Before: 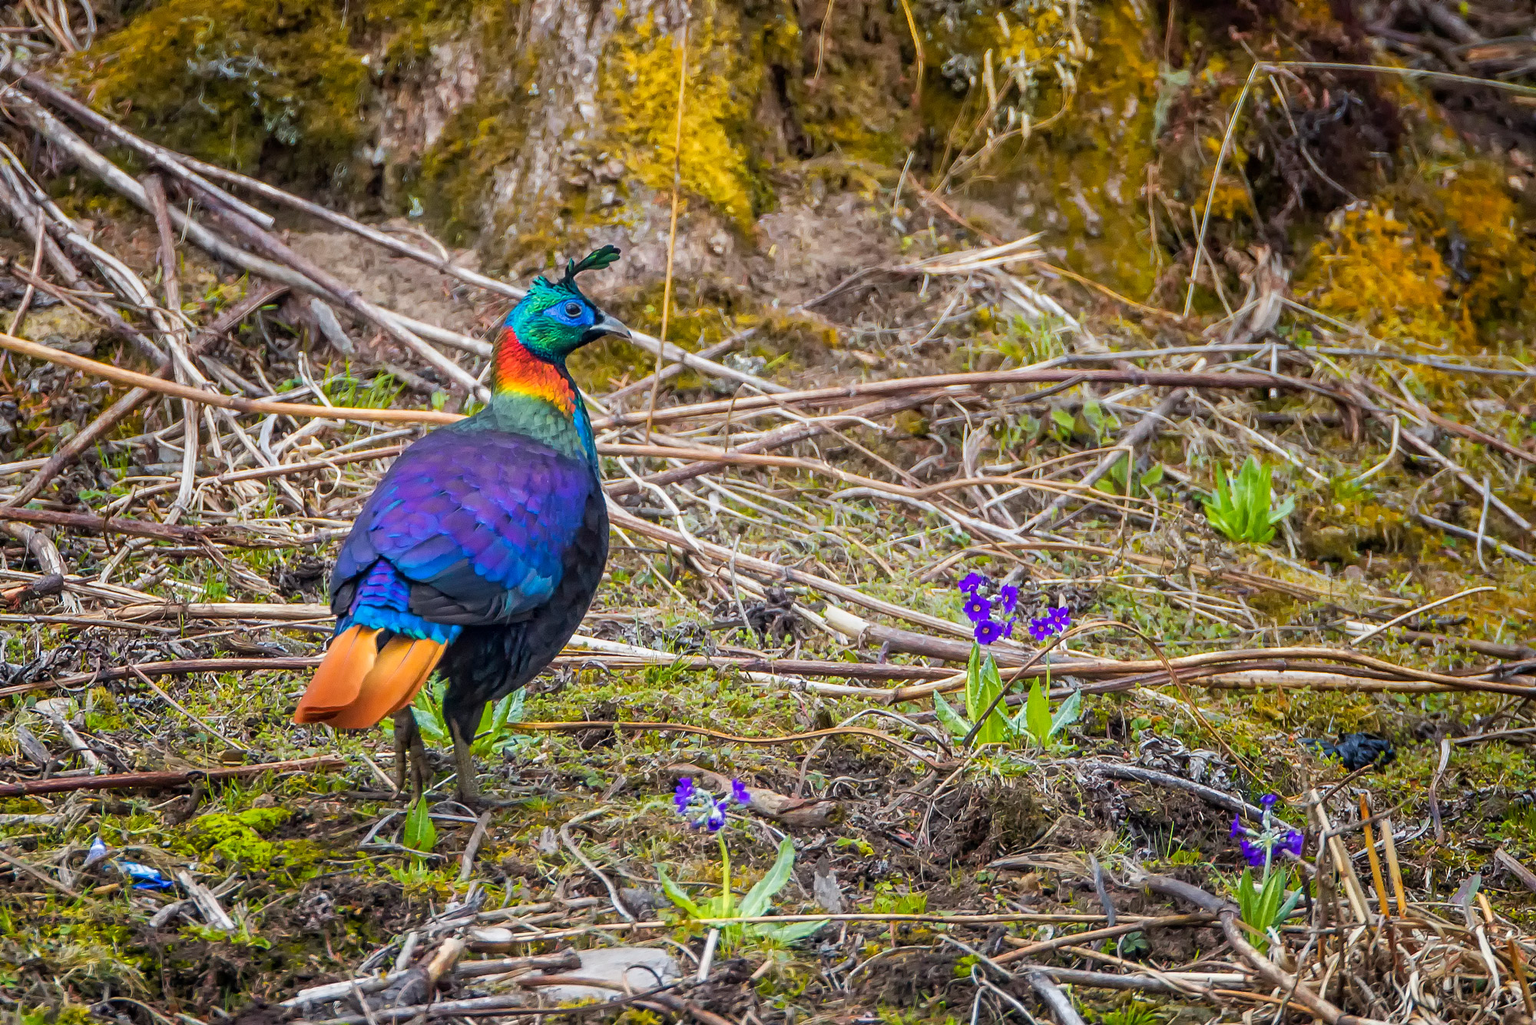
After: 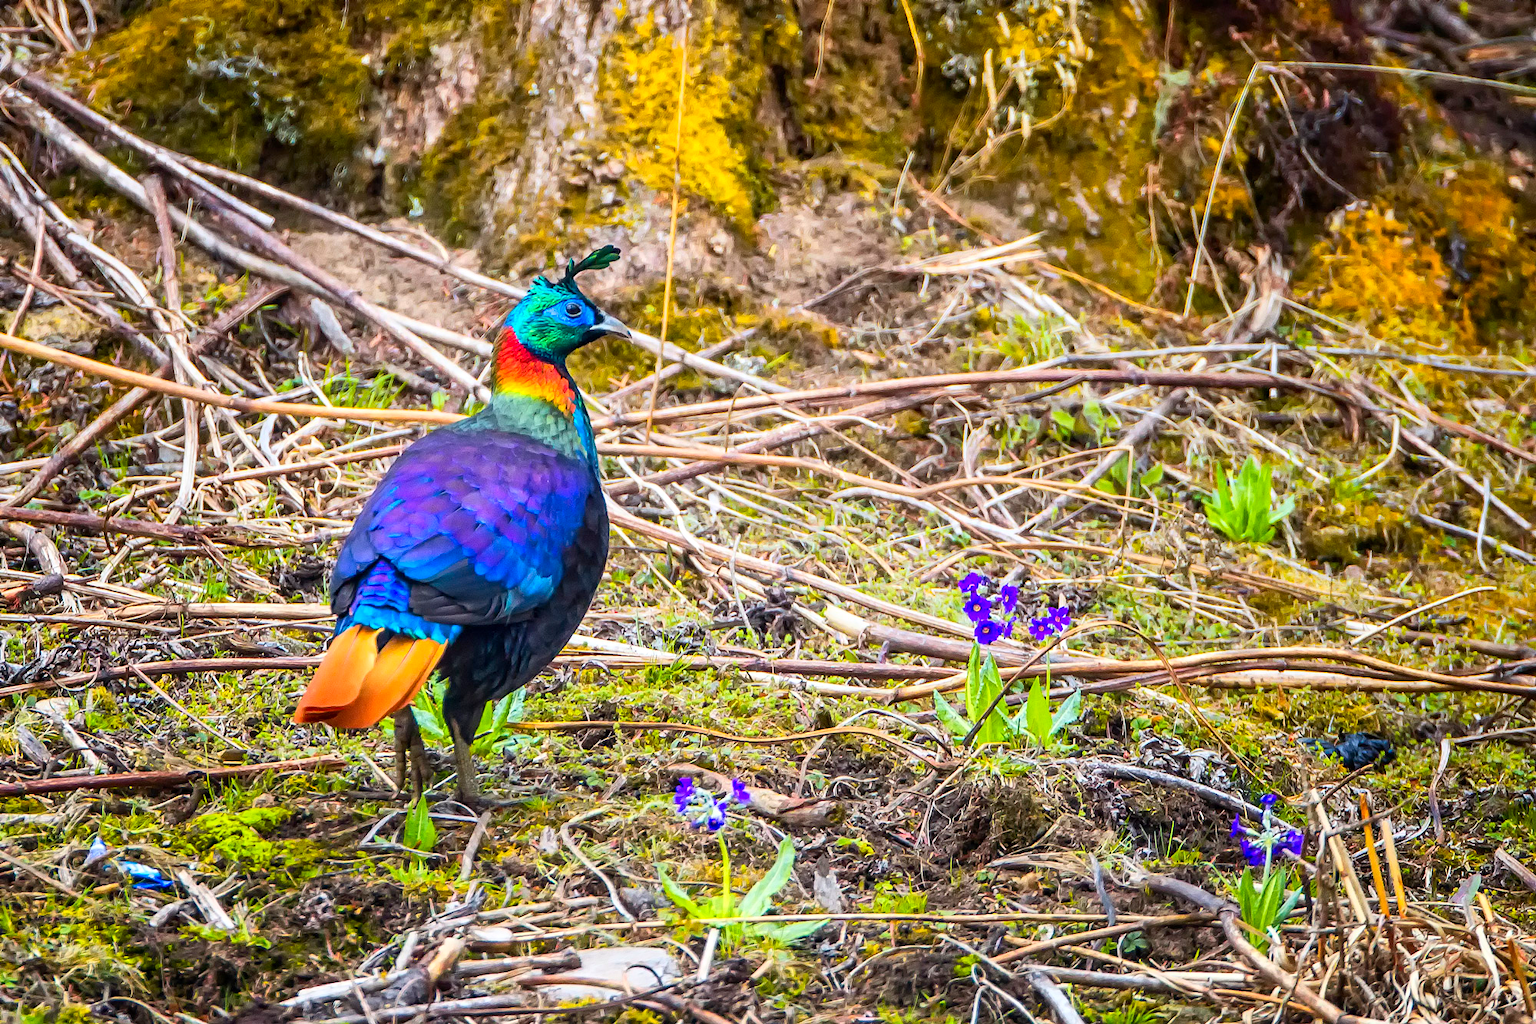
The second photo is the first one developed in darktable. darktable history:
contrast brightness saturation: contrast 0.23, brightness 0.1, saturation 0.29
exposure: exposure 0.2 EV, compensate highlight preservation false
